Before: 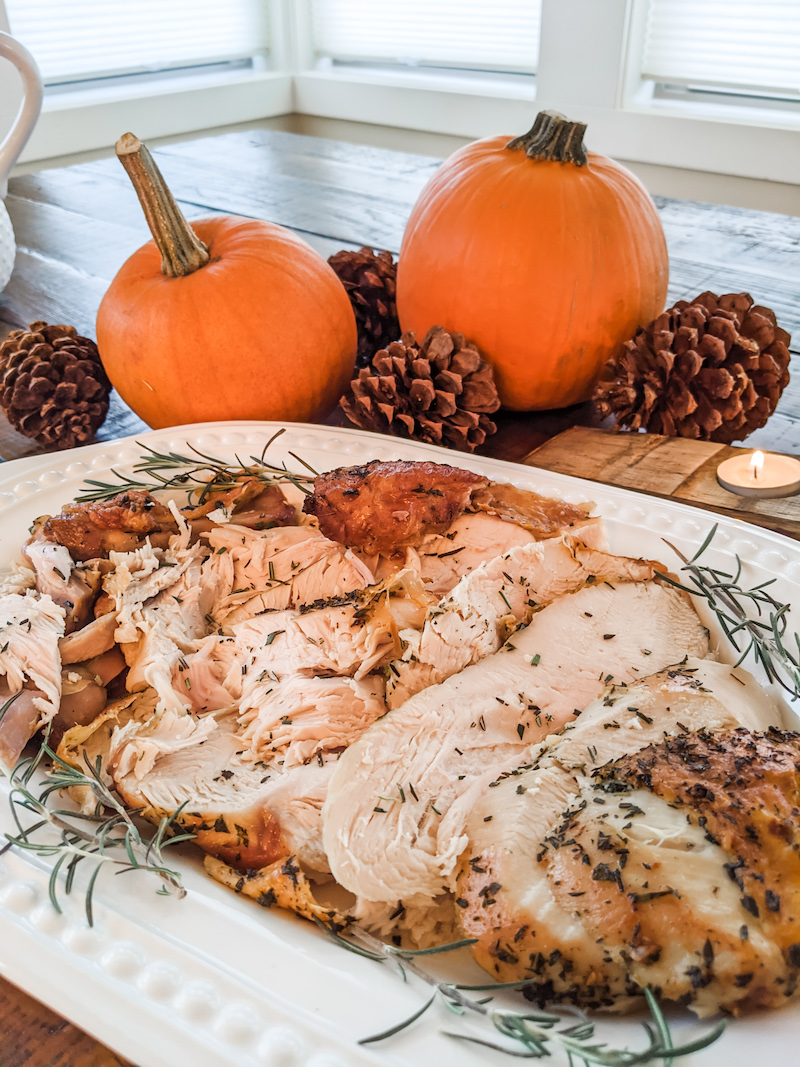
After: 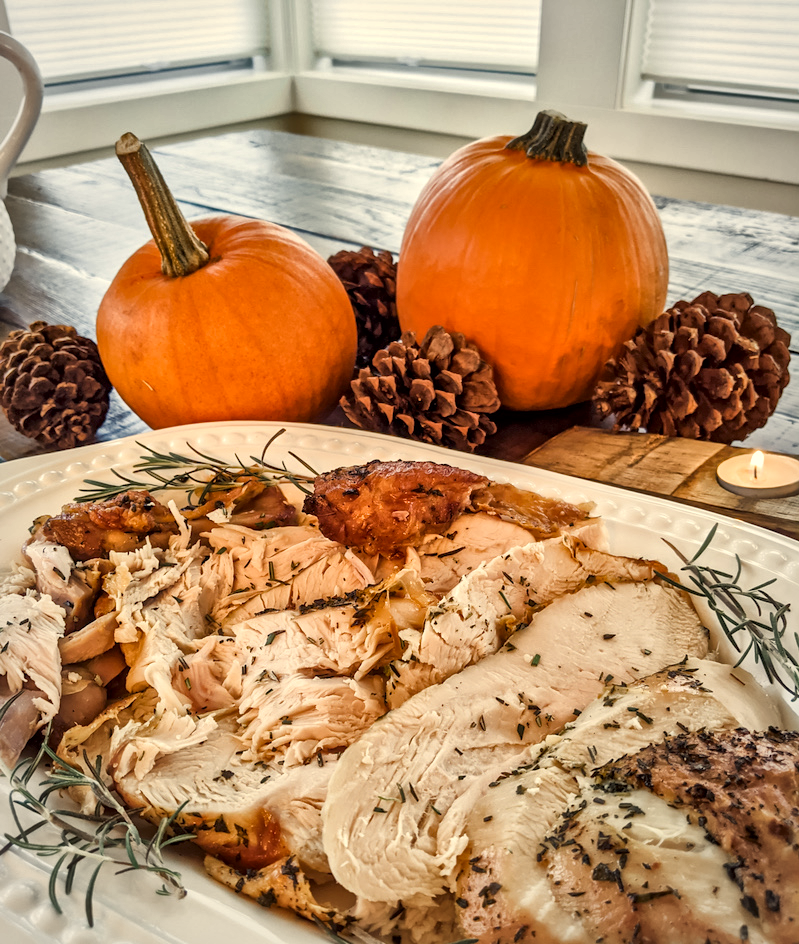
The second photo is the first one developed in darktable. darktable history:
crop and rotate: top 0%, bottom 11.436%
color correction: highlights a* 1.39, highlights b* 17.48
shadows and highlights: shadows 59.52, soften with gaussian
local contrast: mode bilateral grid, contrast 21, coarseness 19, detail 163%, midtone range 0.2
vignetting: brightness -0.178, saturation -0.309, automatic ratio true
